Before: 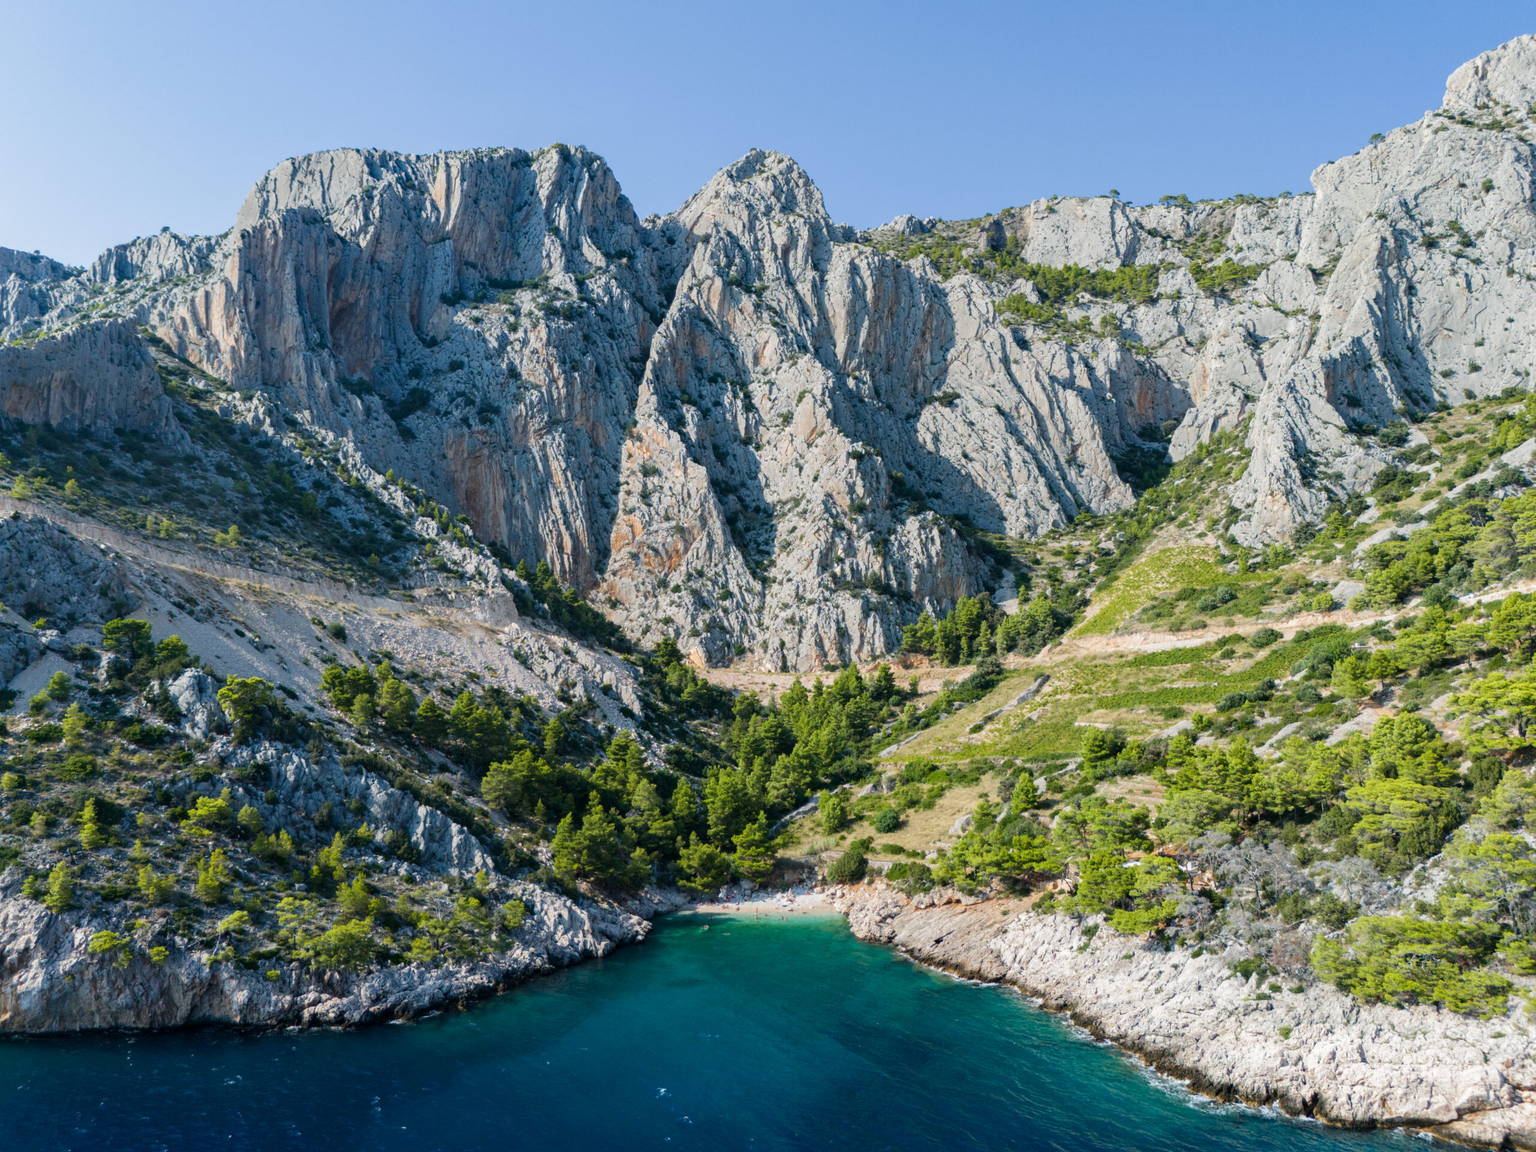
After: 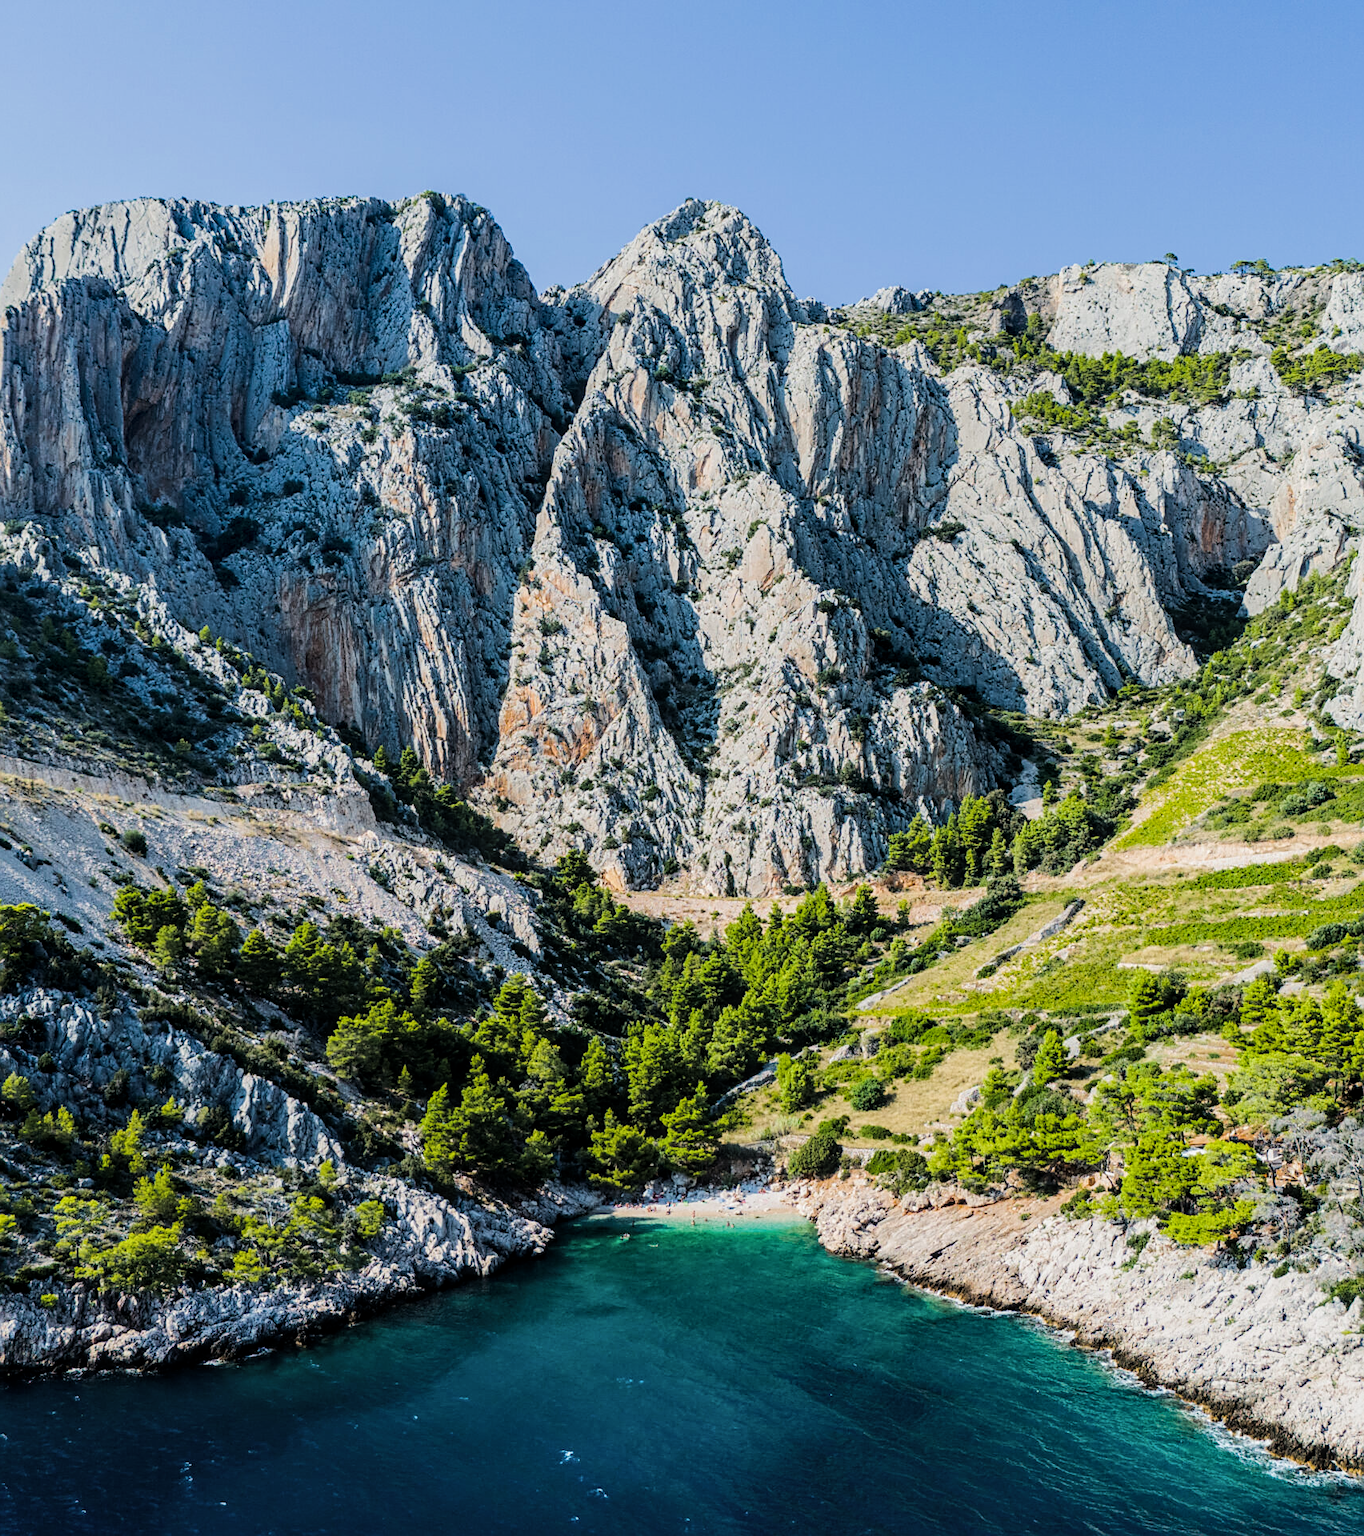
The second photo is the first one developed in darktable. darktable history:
sharpen: on, module defaults
local contrast: on, module defaults
filmic rgb: black relative exposure -7.65 EV, white relative exposure 4.56 EV, hardness 3.61
crop: left 15.419%, right 17.914%
color balance rgb: global offset › luminance 0.71%, perceptual saturation grading › global saturation -11.5%, perceptual brilliance grading › highlights 17.77%, perceptual brilliance grading › mid-tones 31.71%, perceptual brilliance grading › shadows -31.01%, global vibrance 50%
tone equalizer: on, module defaults
